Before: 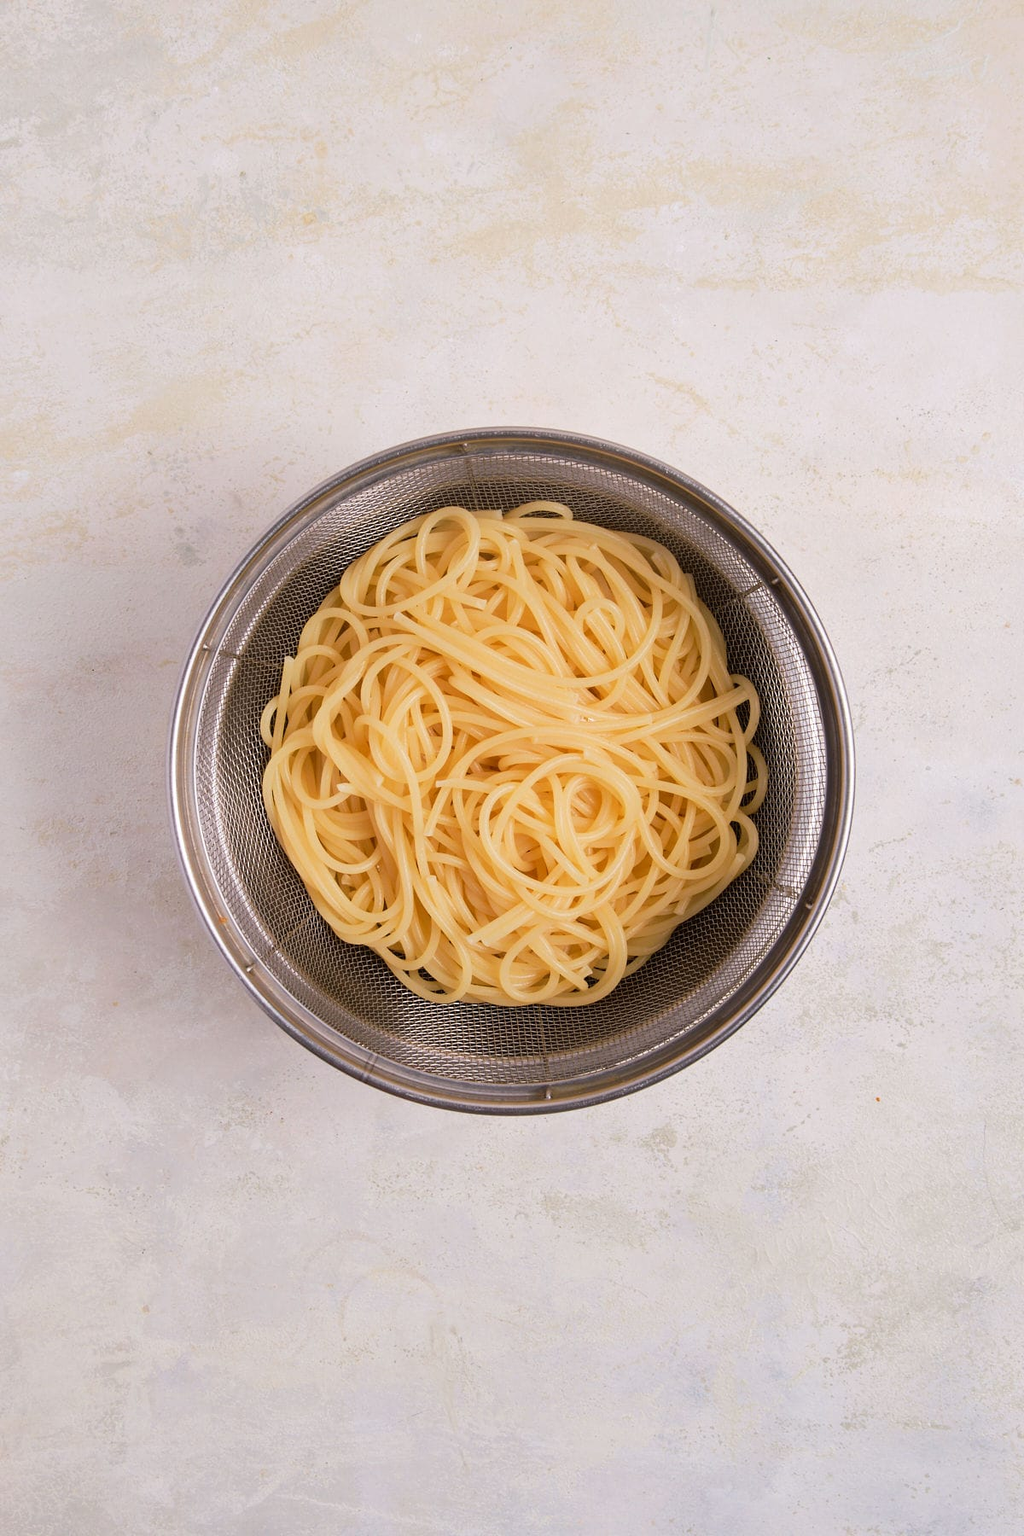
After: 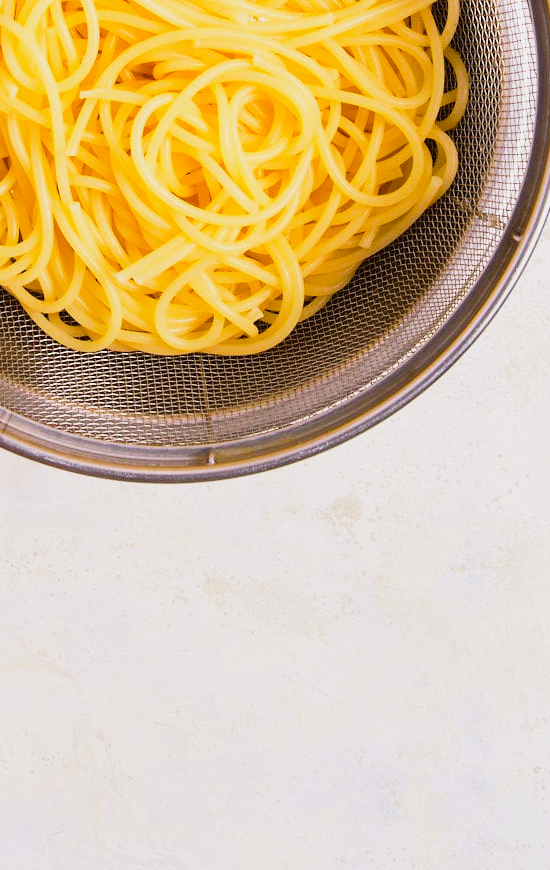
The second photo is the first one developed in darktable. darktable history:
exposure: compensate highlight preservation false
crop: left 35.976%, top 45.819%, right 18.162%, bottom 5.807%
base curve: curves: ch0 [(0, 0) (0.088, 0.125) (0.176, 0.251) (0.354, 0.501) (0.613, 0.749) (1, 0.877)], preserve colors none
color balance rgb: perceptual saturation grading › global saturation 25%, perceptual brilliance grading › mid-tones 10%, perceptual brilliance grading › shadows 15%, global vibrance 20%
